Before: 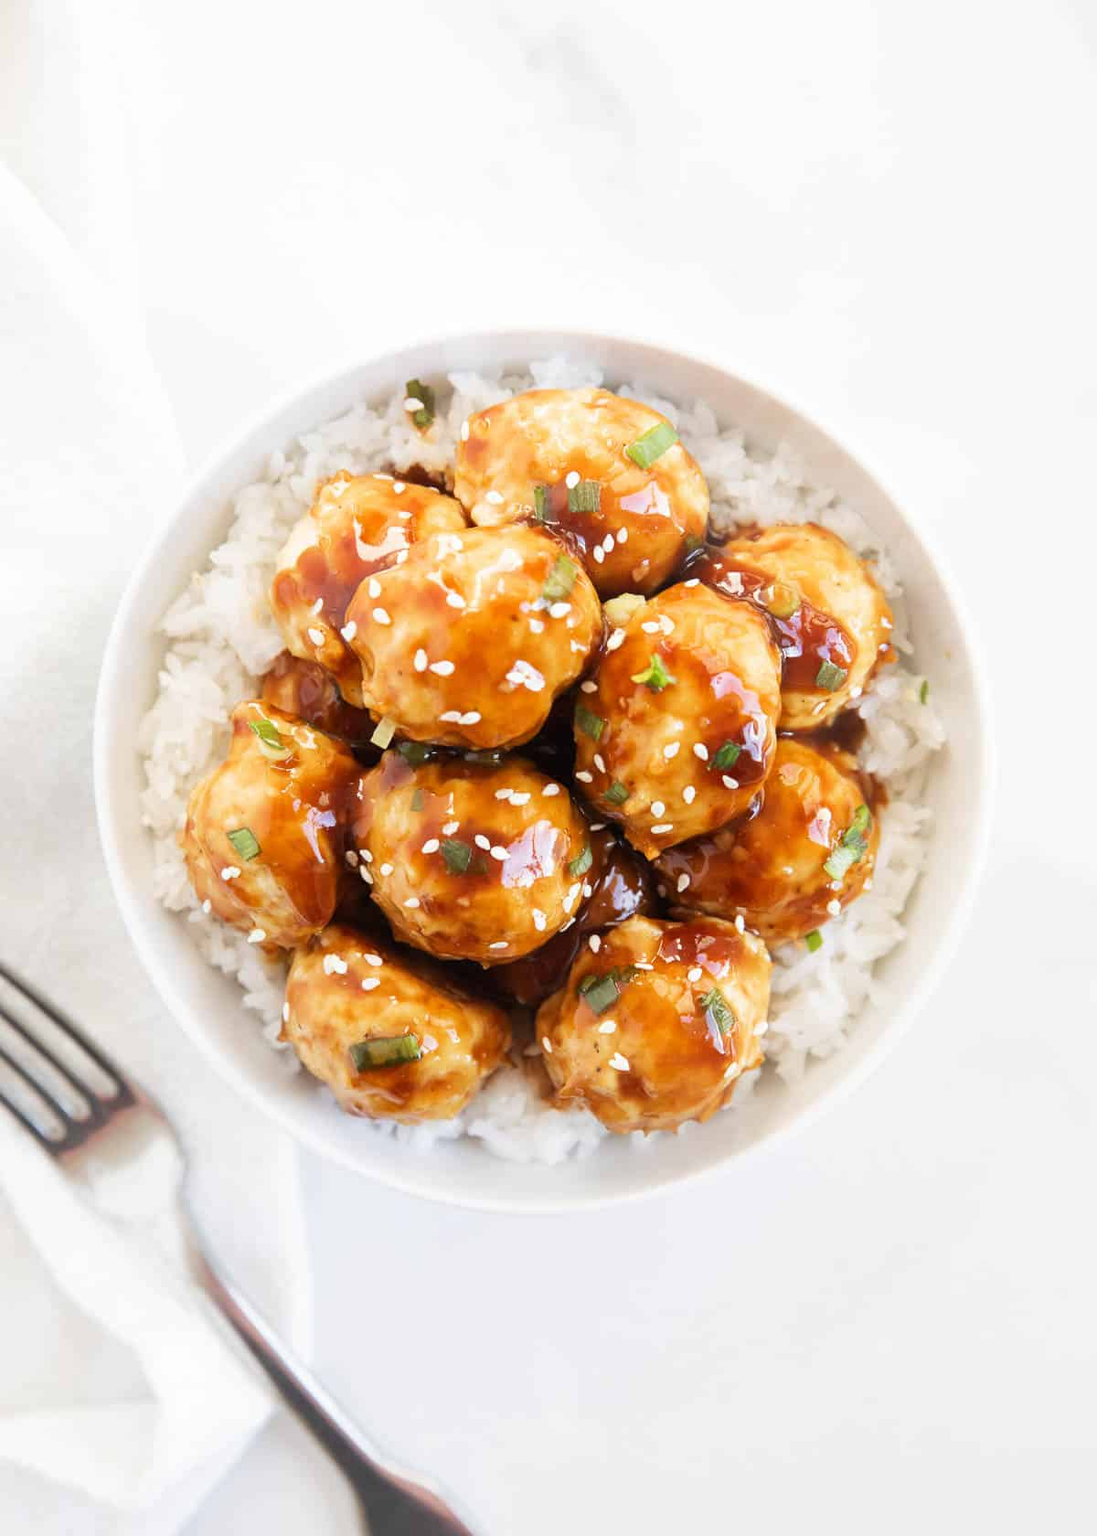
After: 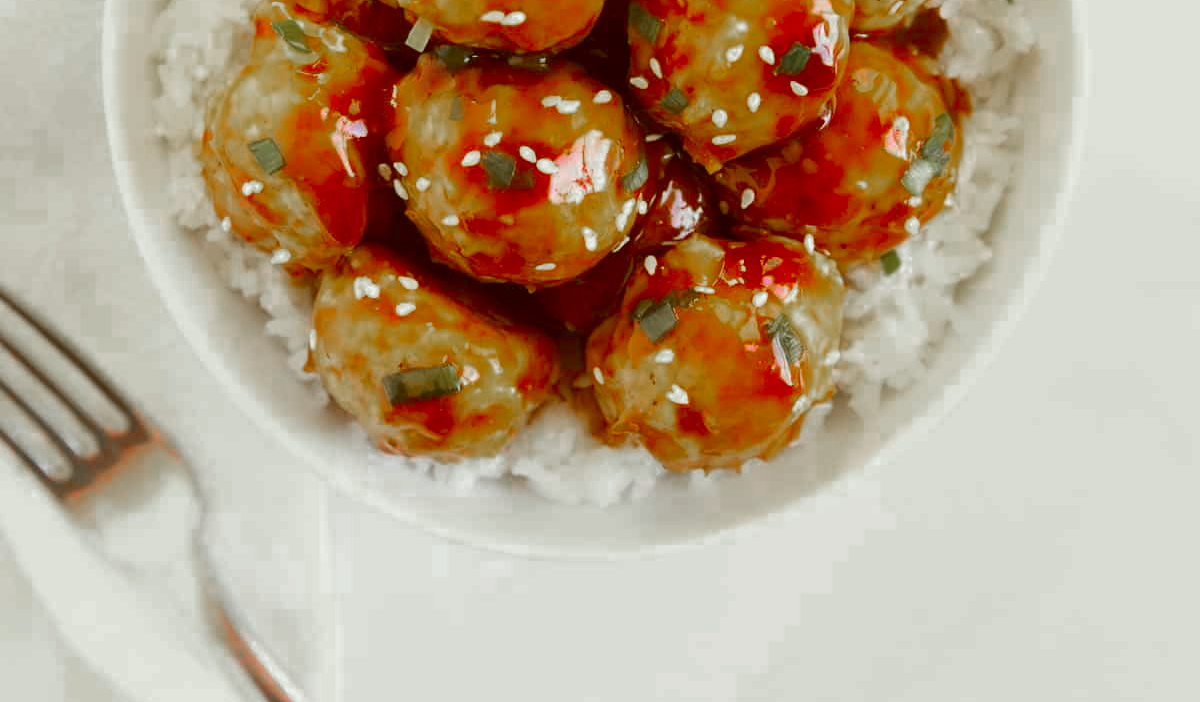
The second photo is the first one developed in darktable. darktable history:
color zones: curves: ch0 [(0, 0.48) (0.209, 0.398) (0.305, 0.332) (0.429, 0.493) (0.571, 0.5) (0.714, 0.5) (0.857, 0.5) (1, 0.48)]; ch1 [(0, 0.736) (0.143, 0.625) (0.225, 0.371) (0.429, 0.256) (0.571, 0.241) (0.714, 0.213) (0.857, 0.48) (1, 0.736)]; ch2 [(0, 0.448) (0.143, 0.498) (0.286, 0.5) (0.429, 0.5) (0.571, 0.5) (0.714, 0.5) (0.857, 0.5) (1, 0.448)], mix 34.25%
crop: top 45.665%, bottom 12.211%
exposure: compensate exposure bias true, compensate highlight preservation false
color correction: highlights a* -6.28, highlights b* 9.62, shadows a* 10.15, shadows b* 23.72
